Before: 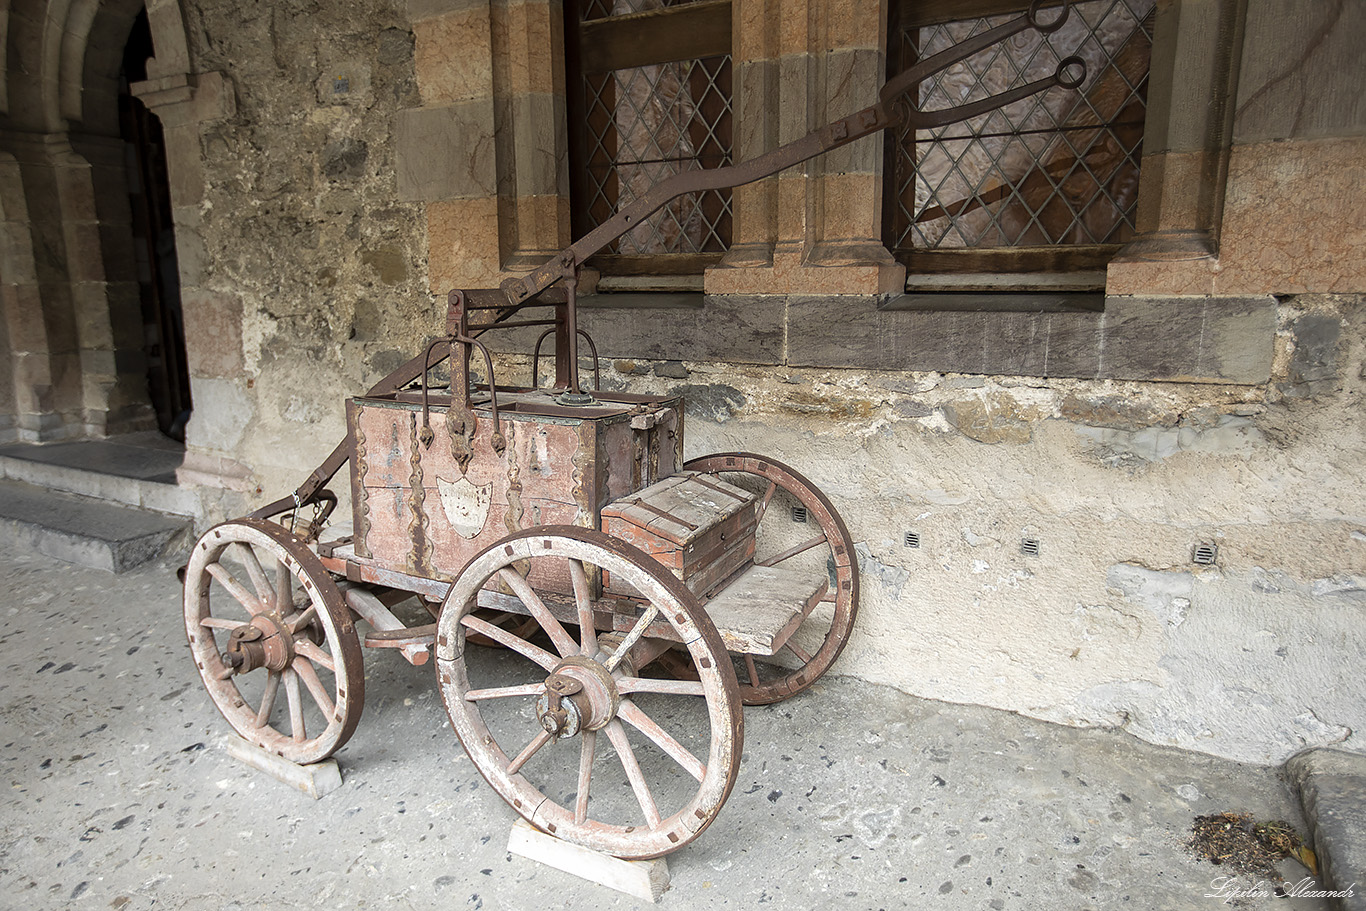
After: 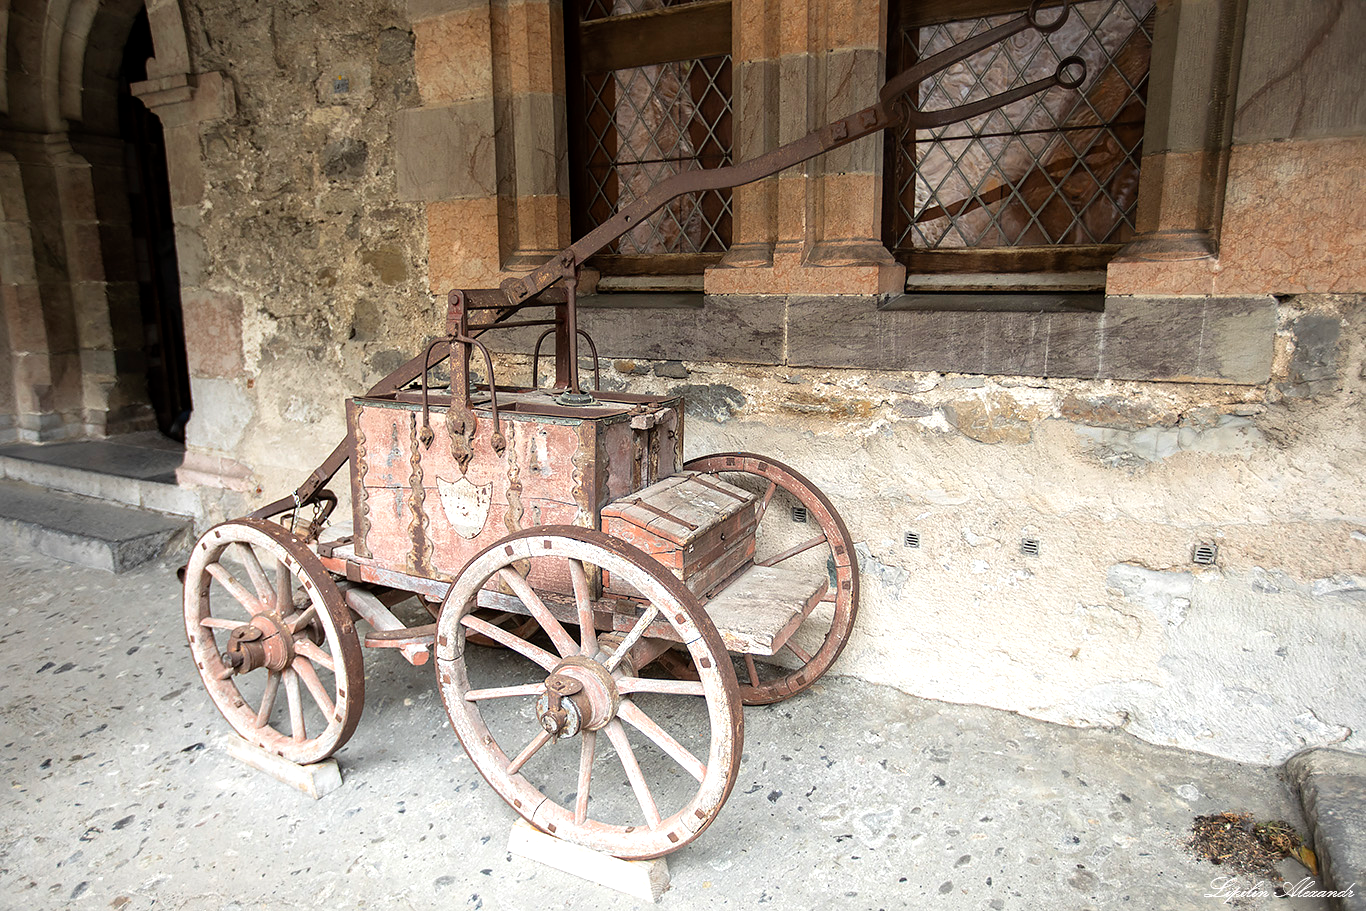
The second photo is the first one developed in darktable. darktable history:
tone equalizer: -8 EV -0.399 EV, -7 EV -0.424 EV, -6 EV -0.322 EV, -5 EV -0.194 EV, -3 EV 0.204 EV, -2 EV 0.363 EV, -1 EV 0.396 EV, +0 EV 0.389 EV
